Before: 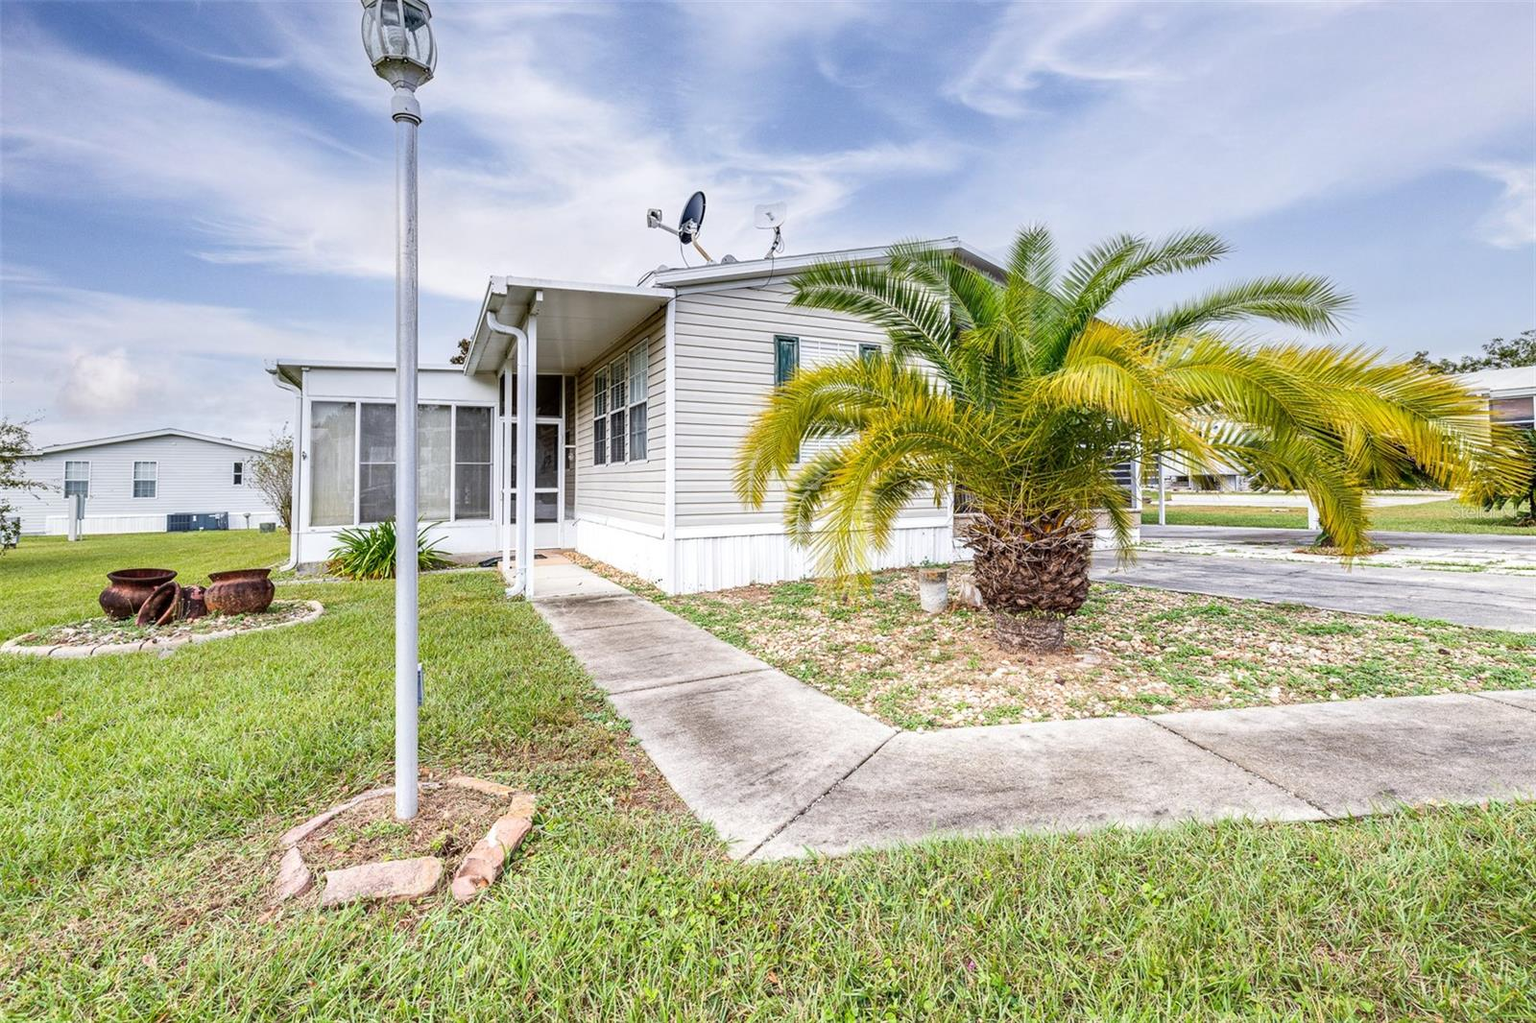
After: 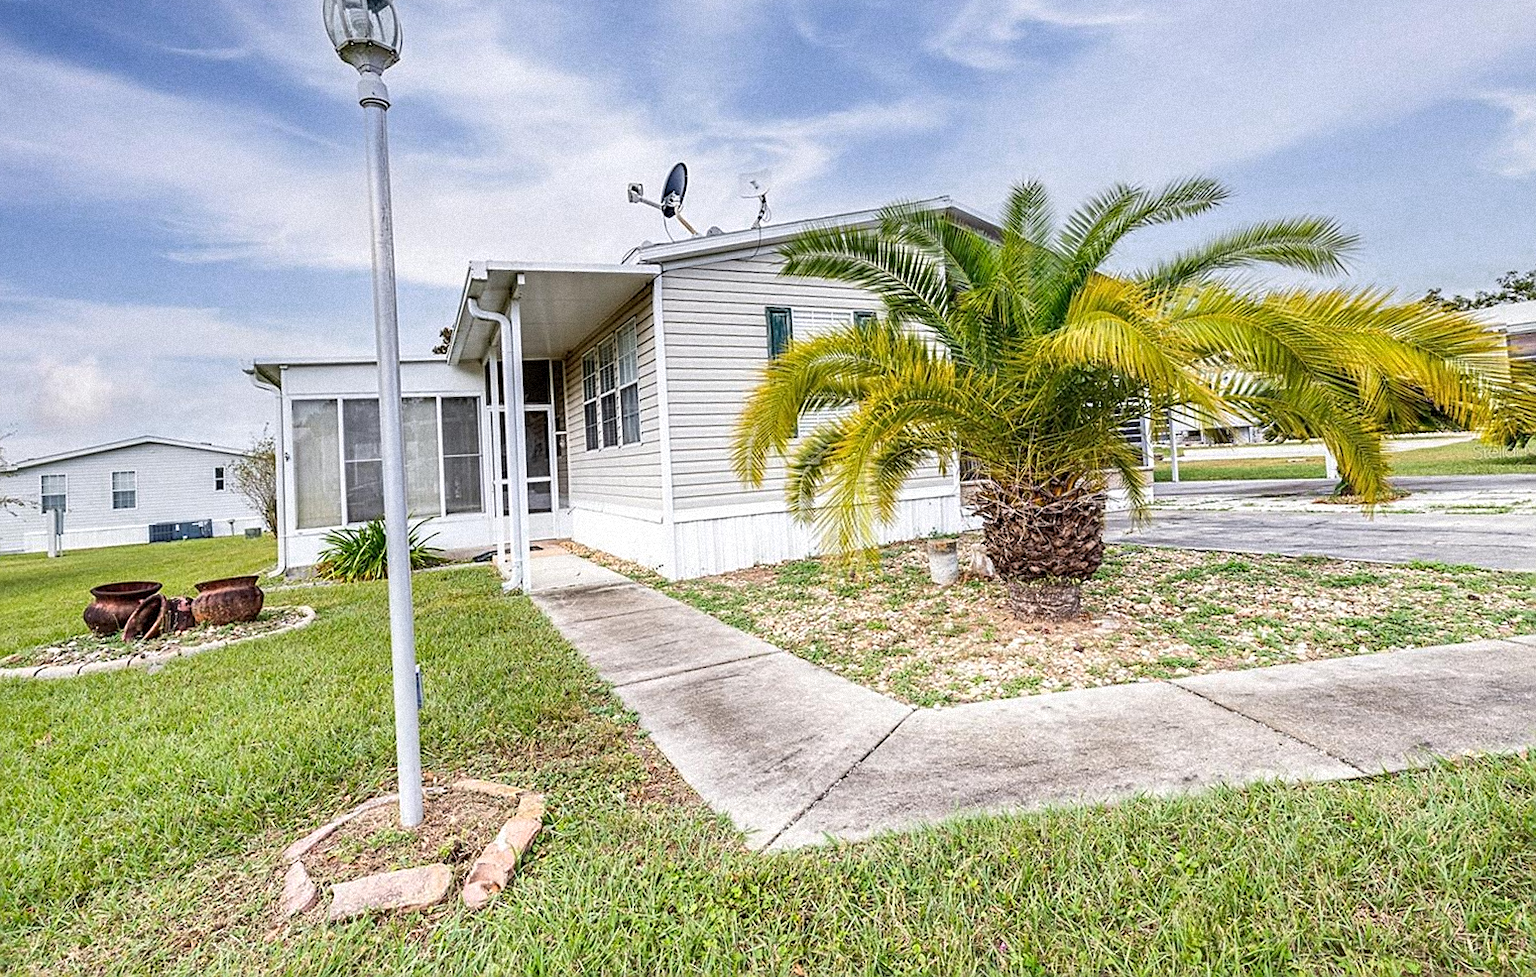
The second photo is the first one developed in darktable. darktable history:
sharpen: on, module defaults
rotate and perspective: rotation -3°, crop left 0.031, crop right 0.968, crop top 0.07, crop bottom 0.93
tone equalizer: on, module defaults
color zones: curves: ch0 [(0.25, 0.5) (0.636, 0.25) (0.75, 0.5)]
grain: mid-tones bias 0%
